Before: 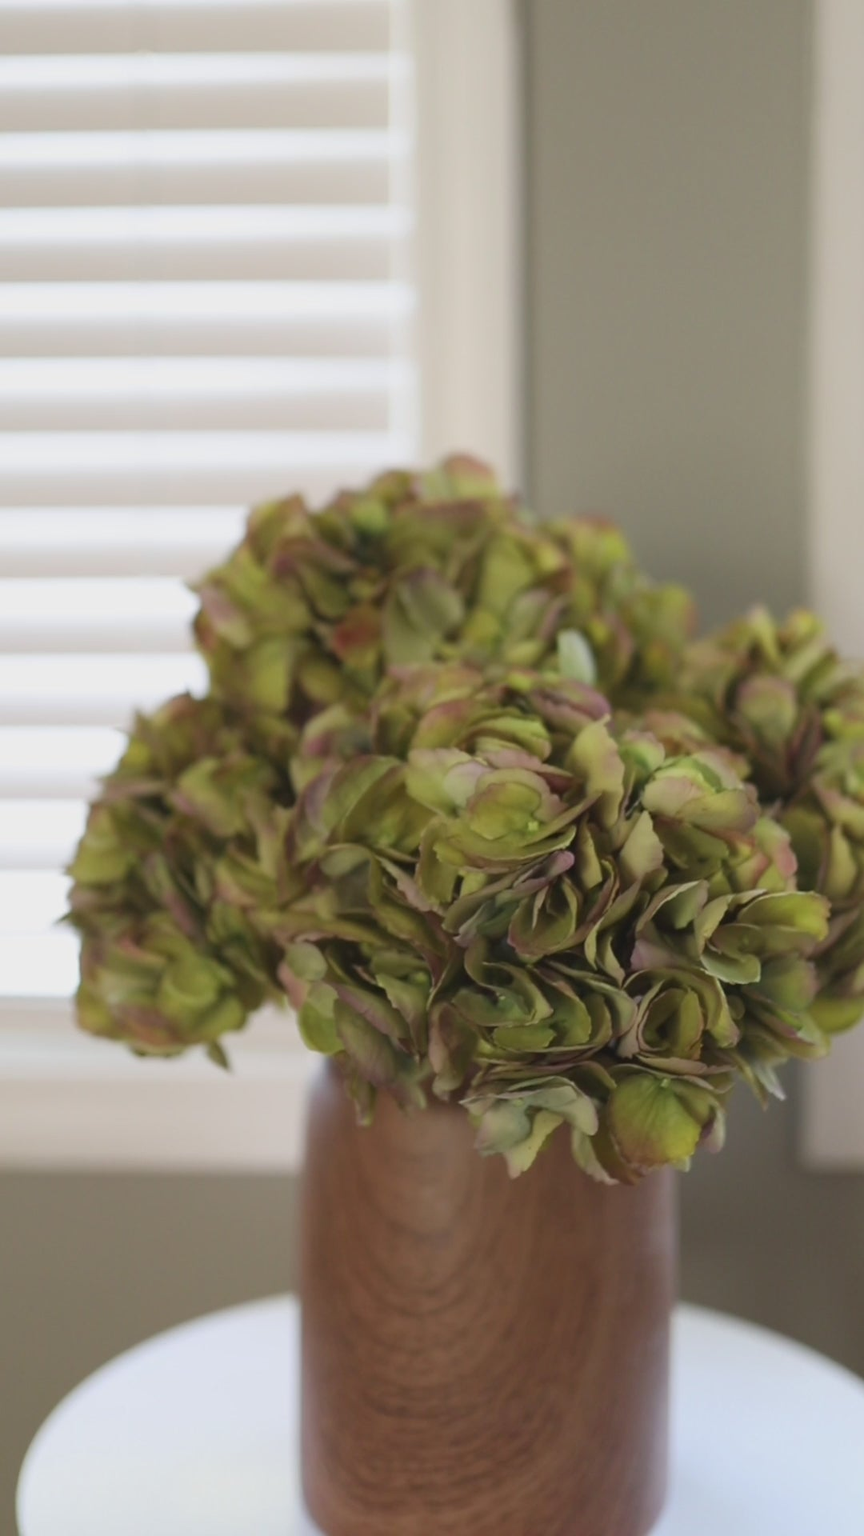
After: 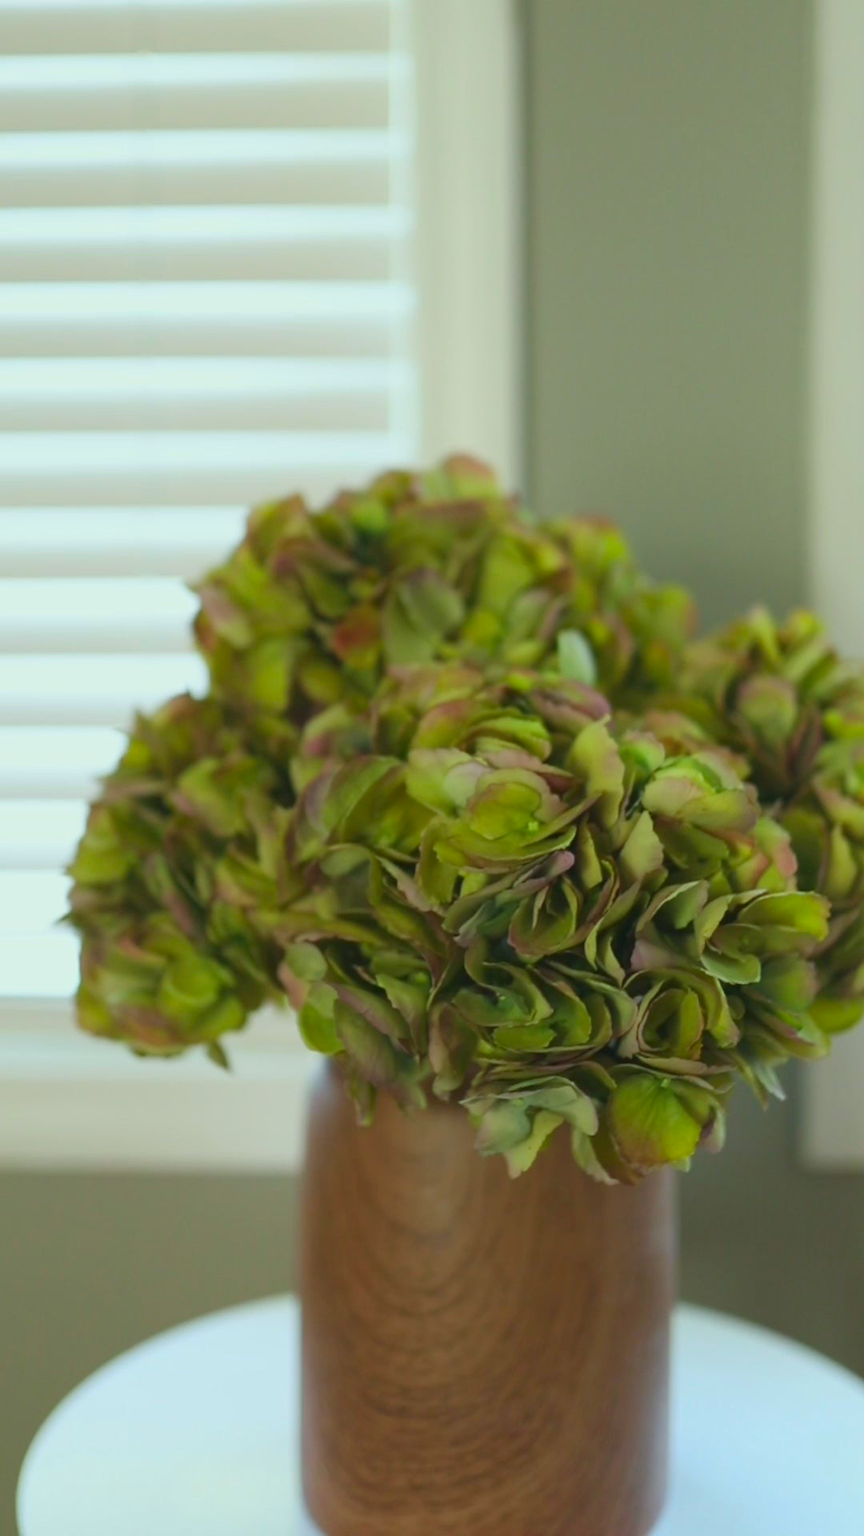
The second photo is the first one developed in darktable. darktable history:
color correction: highlights a* -7.38, highlights b* 1.08, shadows a* -3.72, saturation 1.43
